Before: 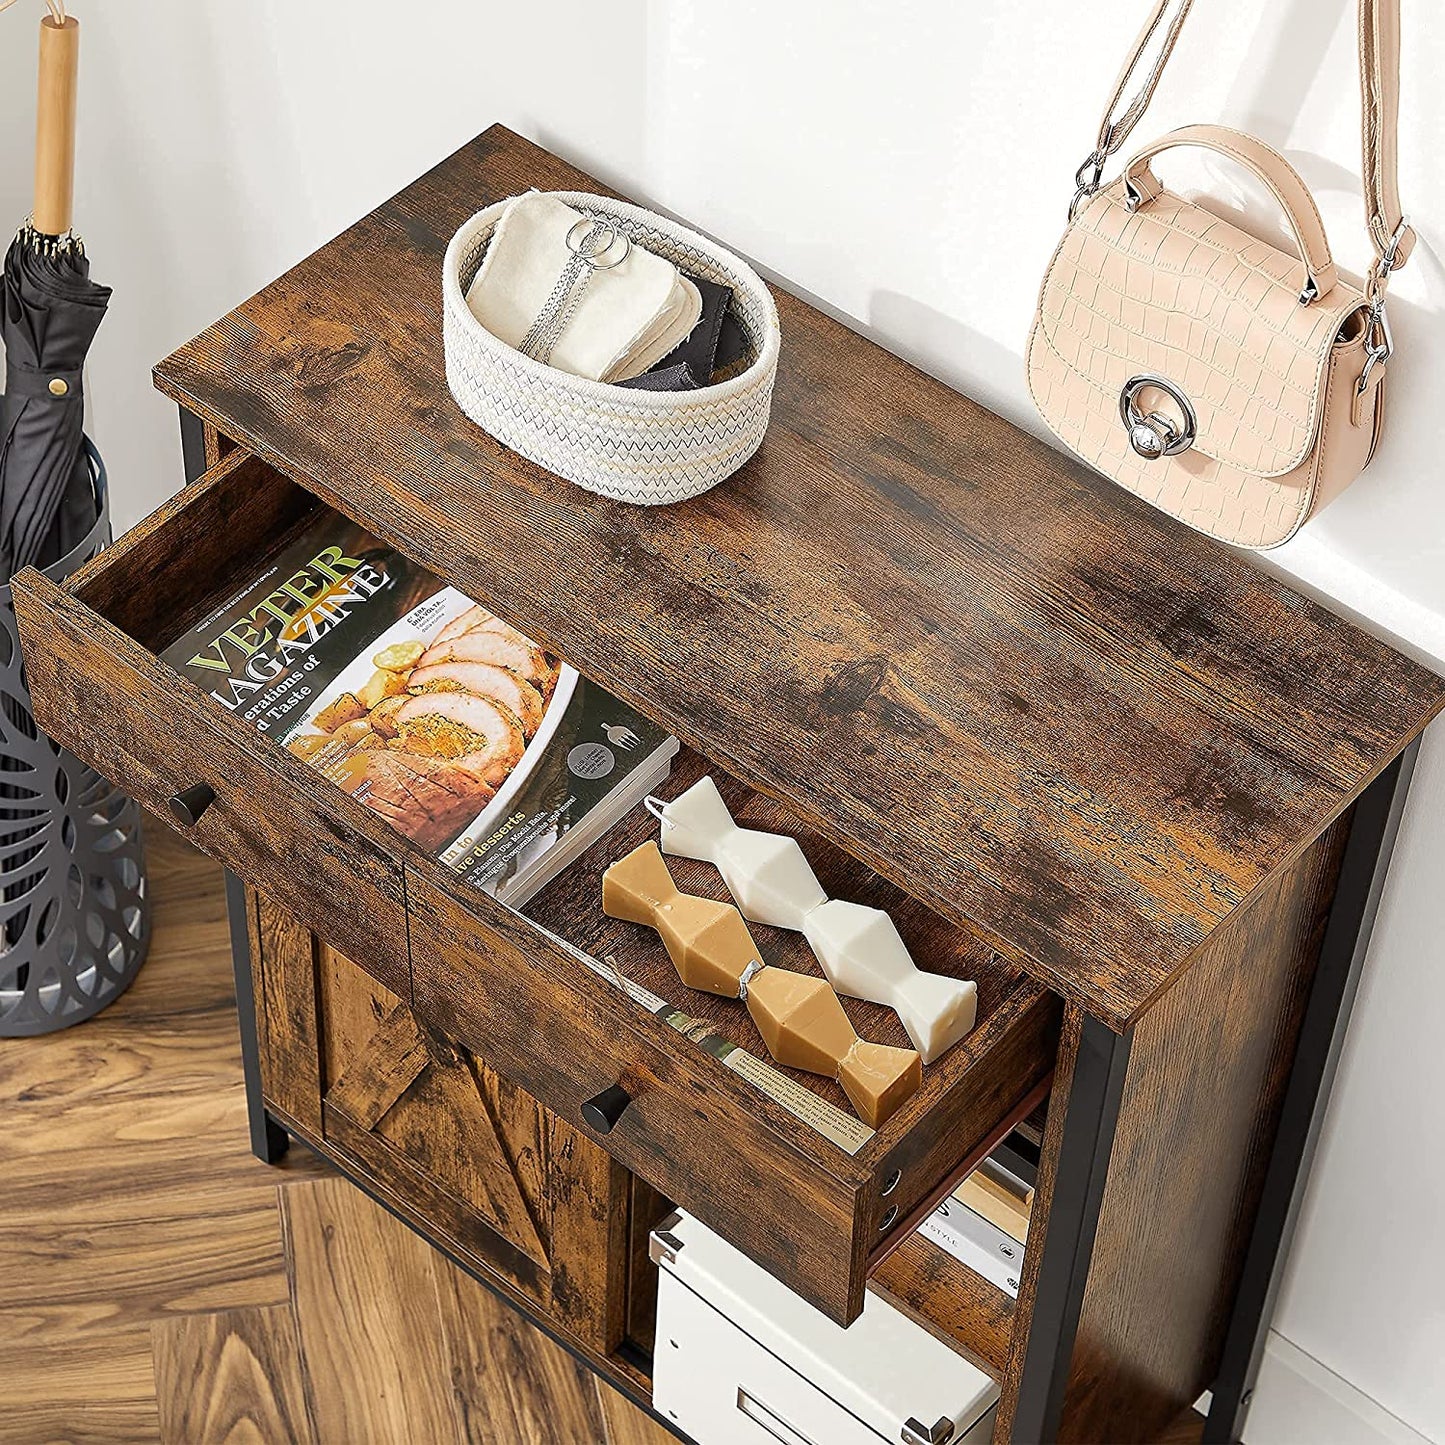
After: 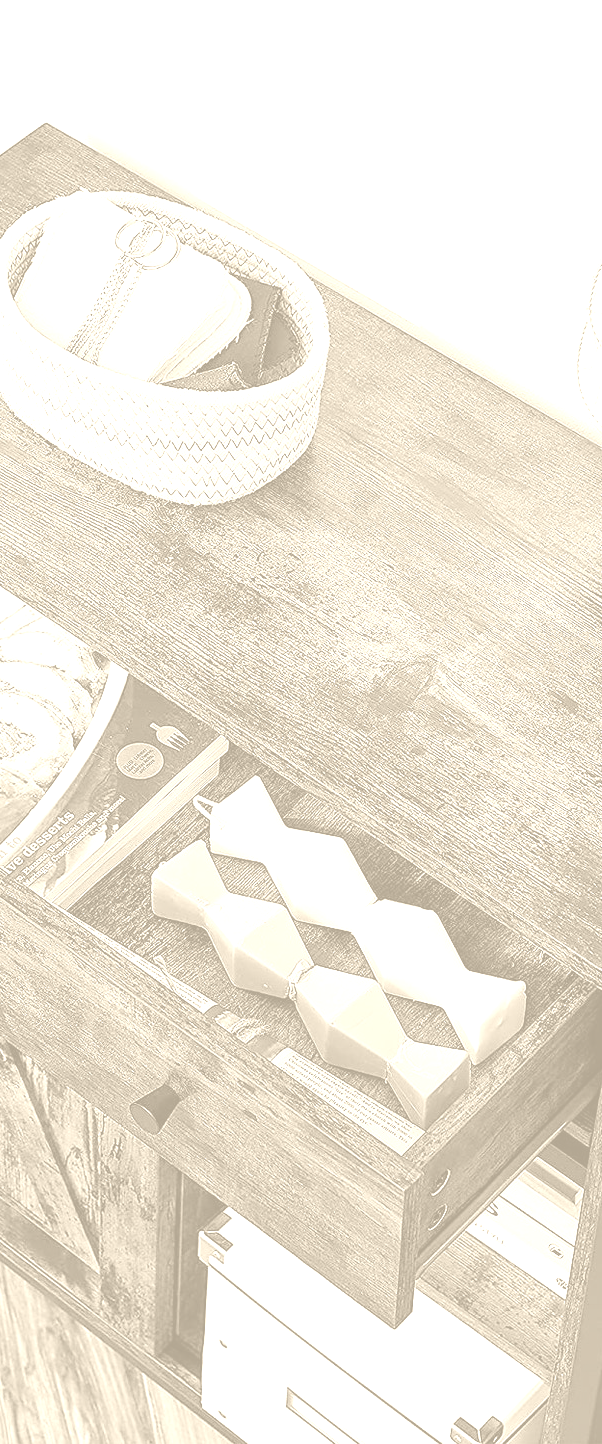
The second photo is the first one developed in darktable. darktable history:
colorize: hue 36°, saturation 71%, lightness 80.79%
crop: left 31.229%, right 27.105%
color correction: highlights a* -5.94, highlights b* 11.19
